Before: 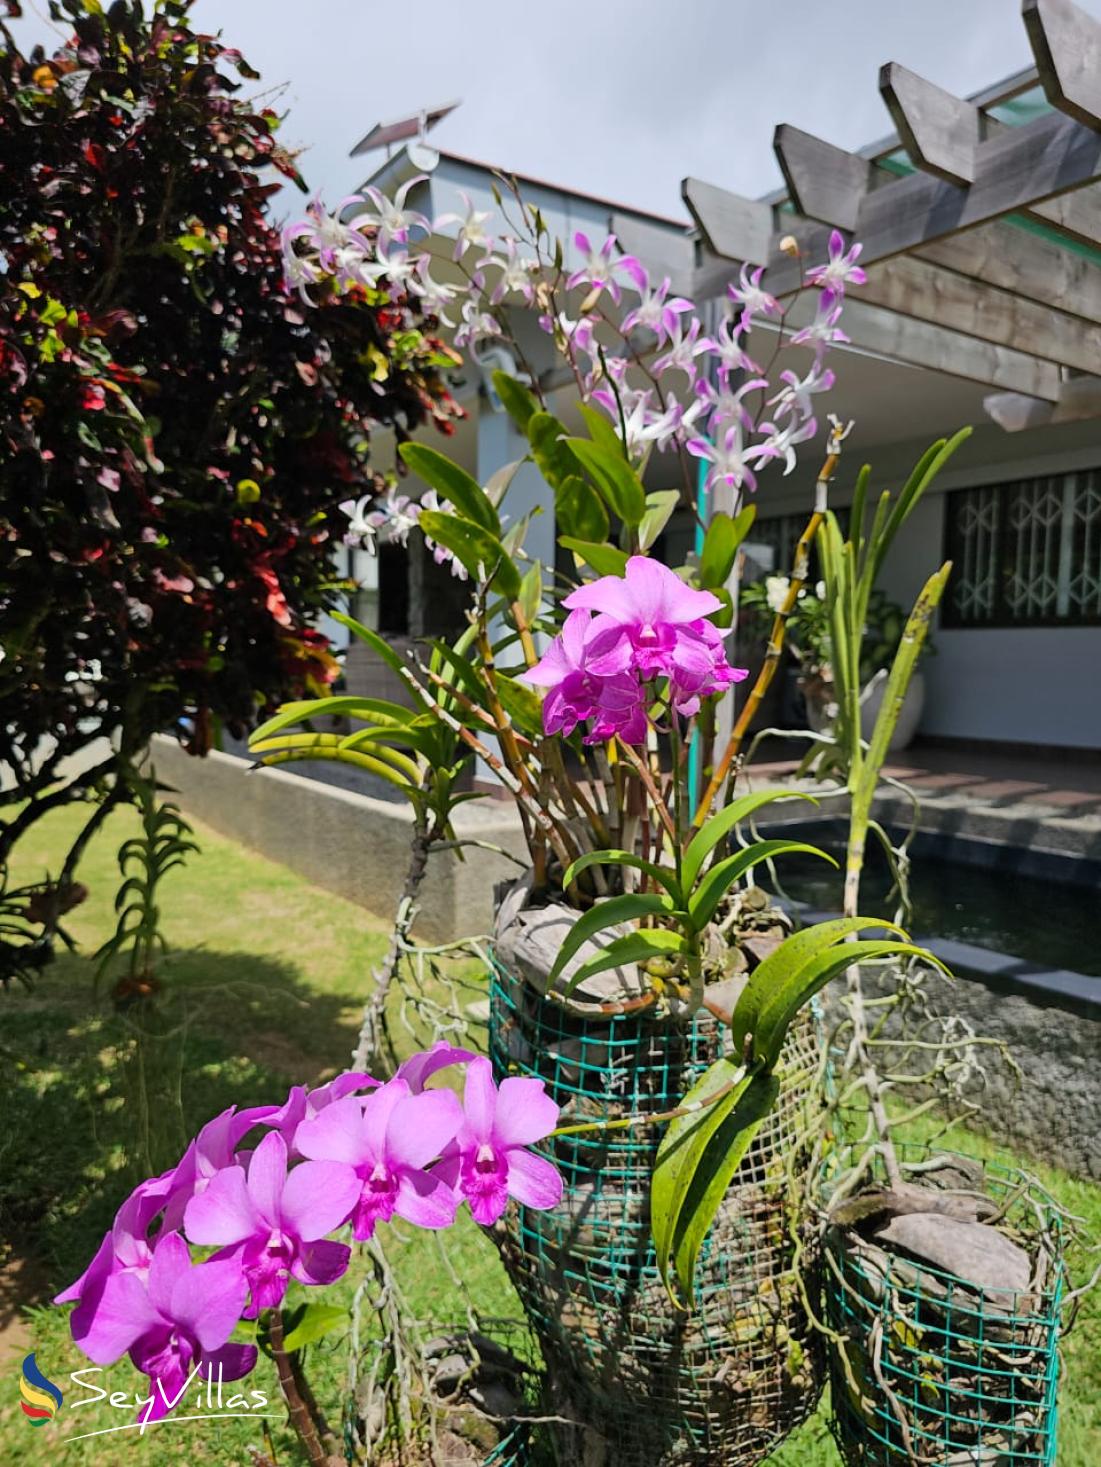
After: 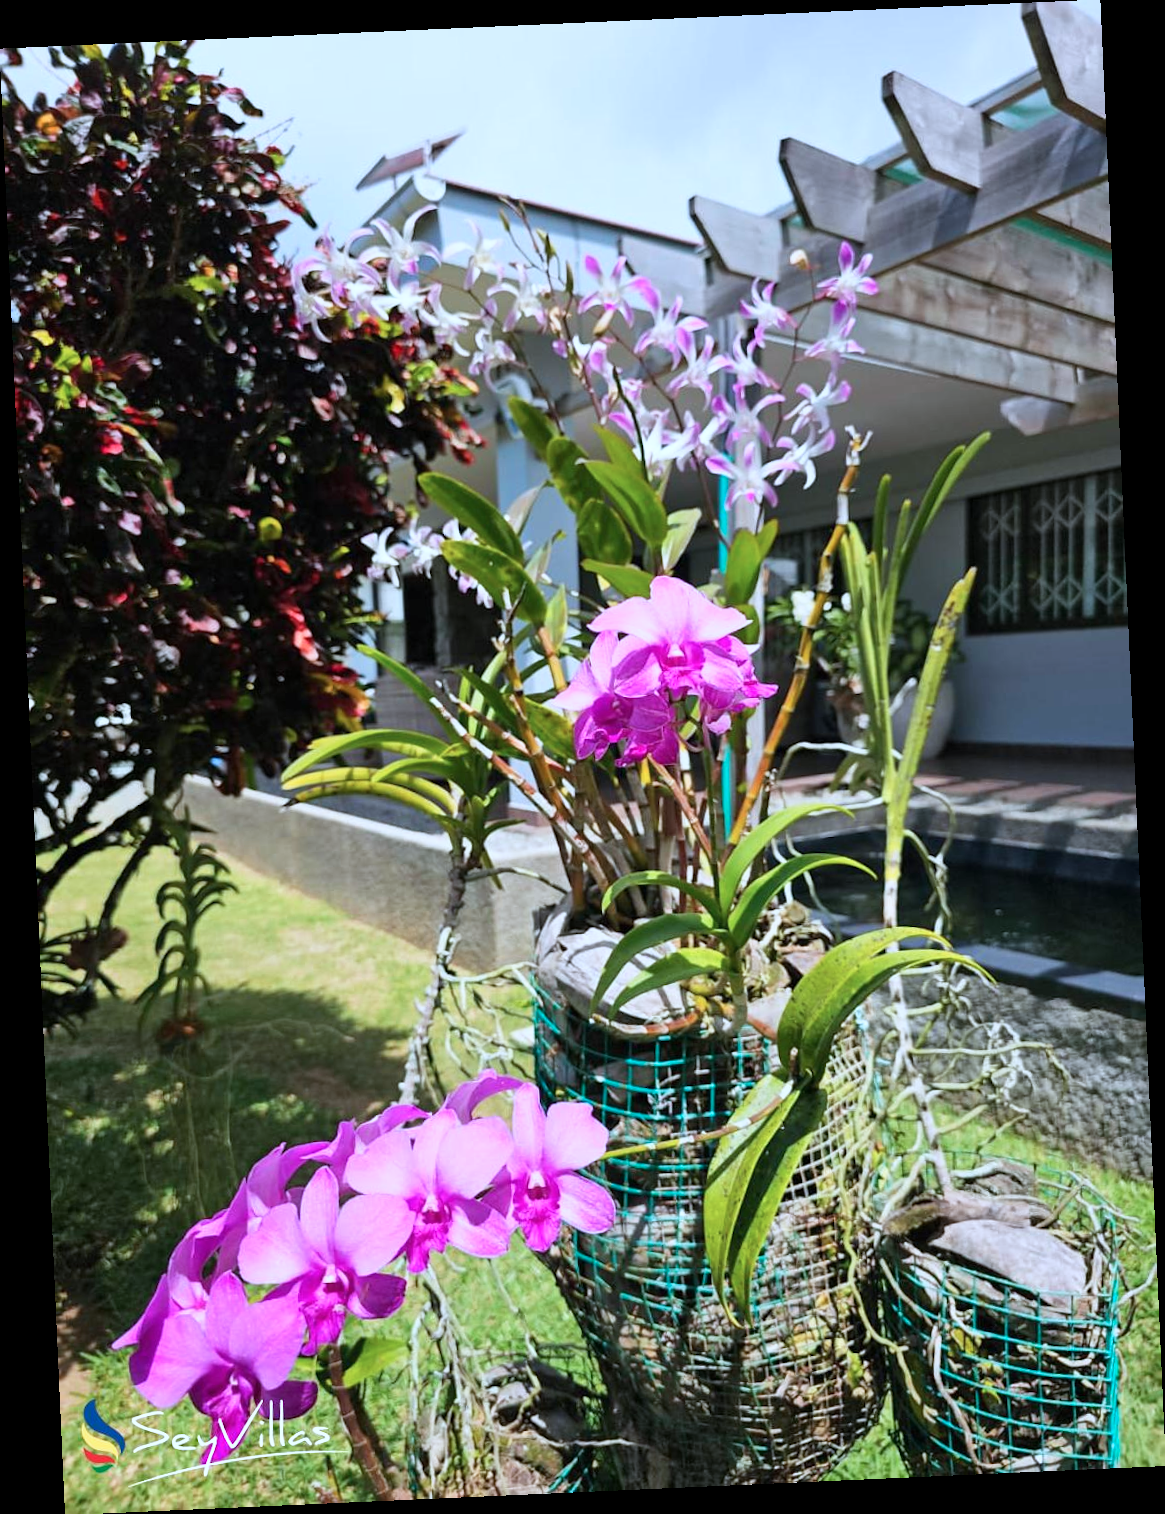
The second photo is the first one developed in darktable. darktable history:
base curve: curves: ch0 [(0, 0) (0.688, 0.865) (1, 1)], preserve colors none
white balance: emerald 1
rotate and perspective: rotation -2.56°, automatic cropping off
color correction: highlights a* -2.24, highlights b* -18.1
